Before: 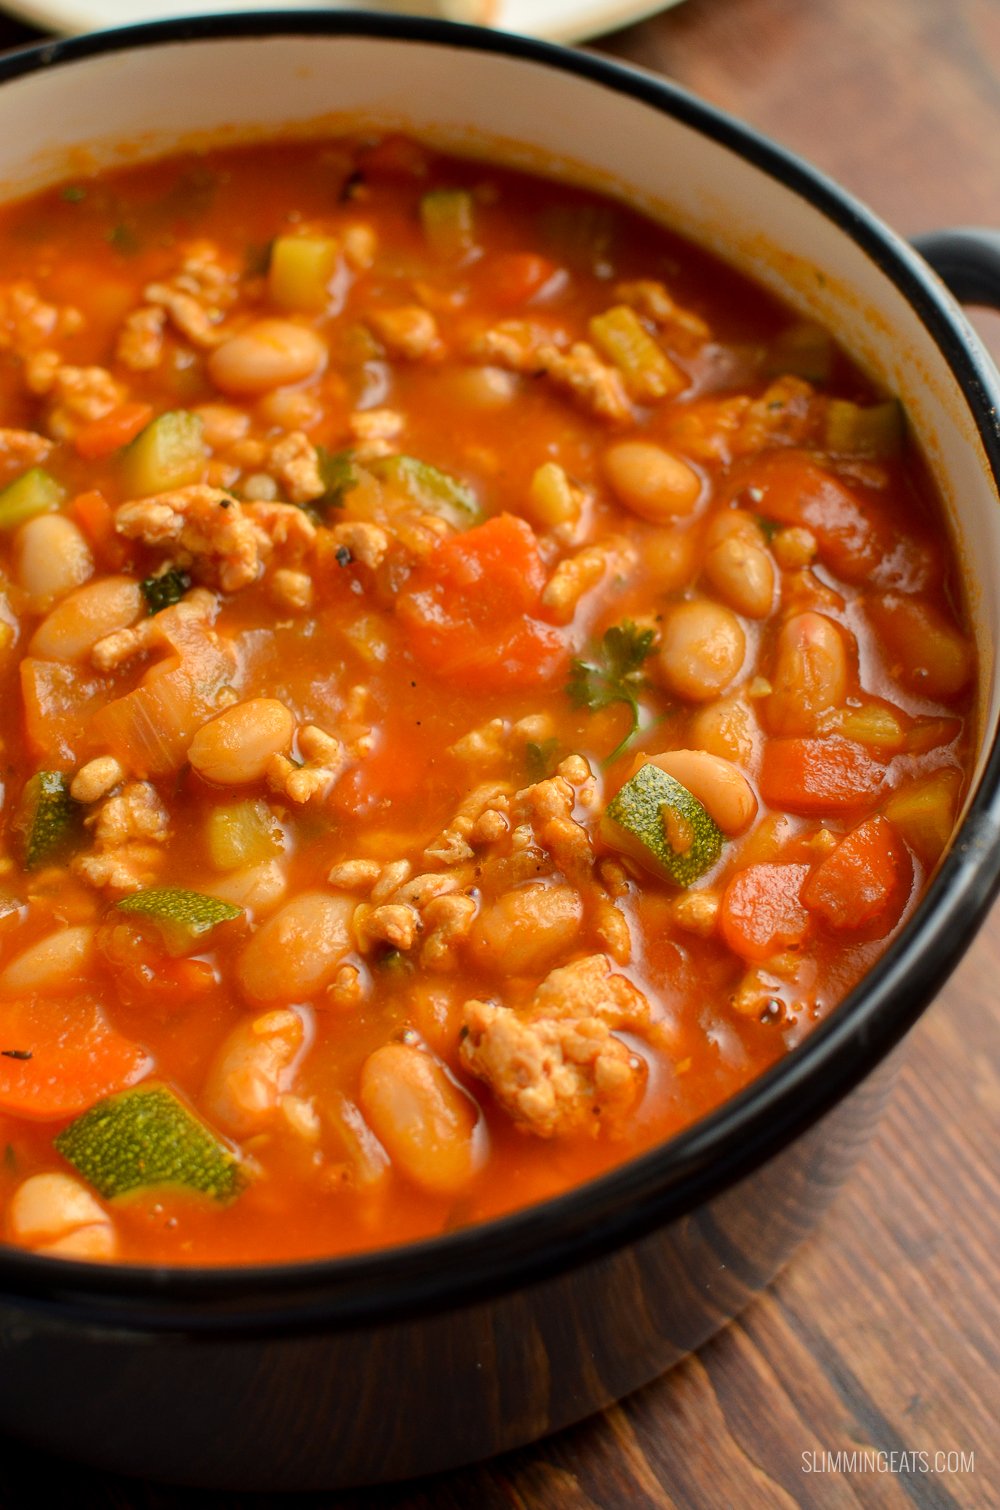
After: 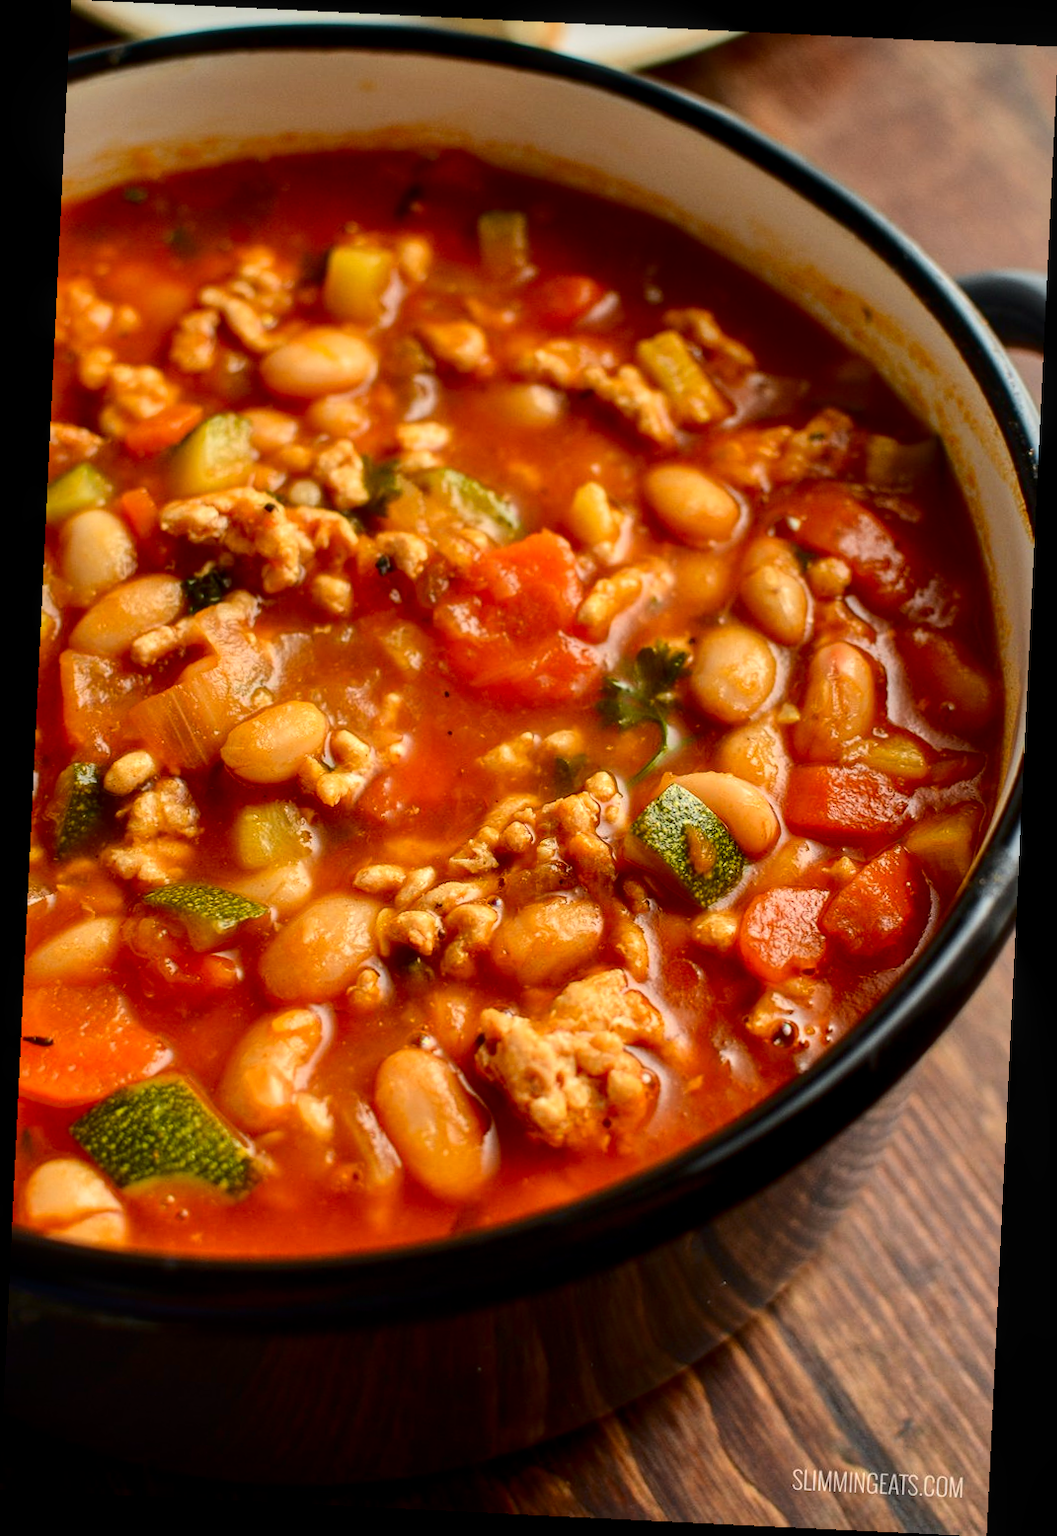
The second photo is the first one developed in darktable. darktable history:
contrast brightness saturation: contrast 0.203, brightness -0.106, saturation 0.096
crop and rotate: angle -2.75°
local contrast: on, module defaults
